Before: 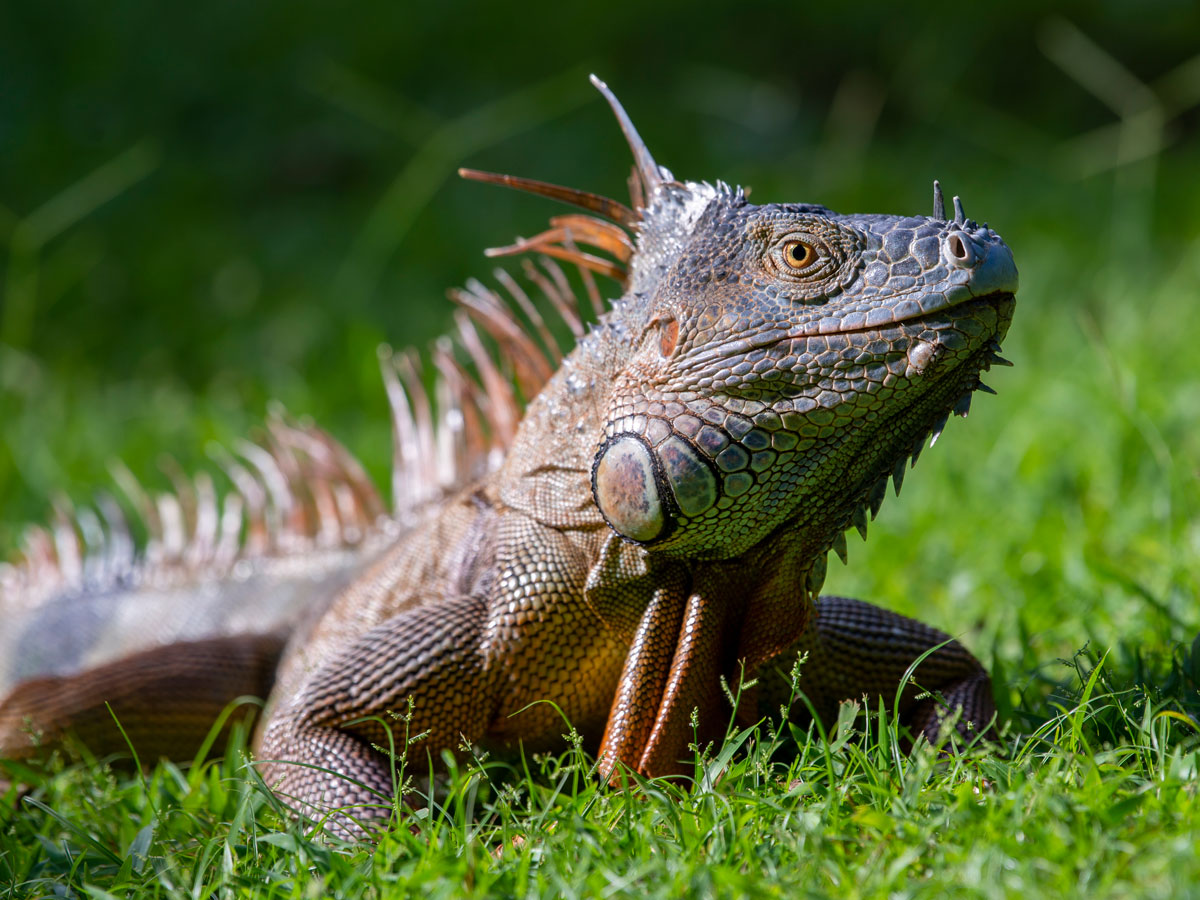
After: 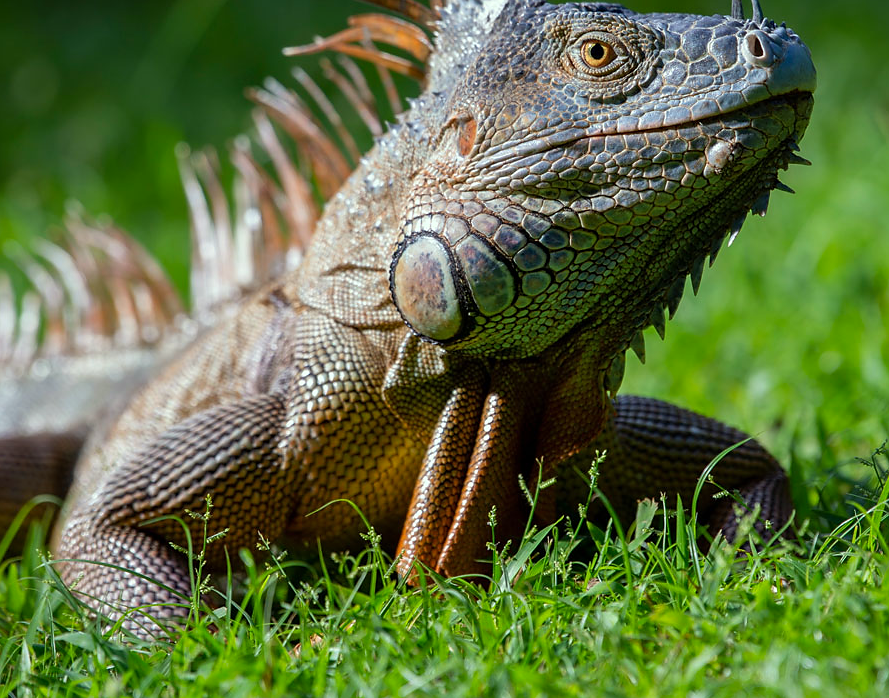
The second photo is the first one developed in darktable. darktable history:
color correction: highlights a* -7.88, highlights b* 3.43
sharpen: radius 1.052, threshold 1.044
crop: left 16.881%, top 22.426%, right 9.018%
